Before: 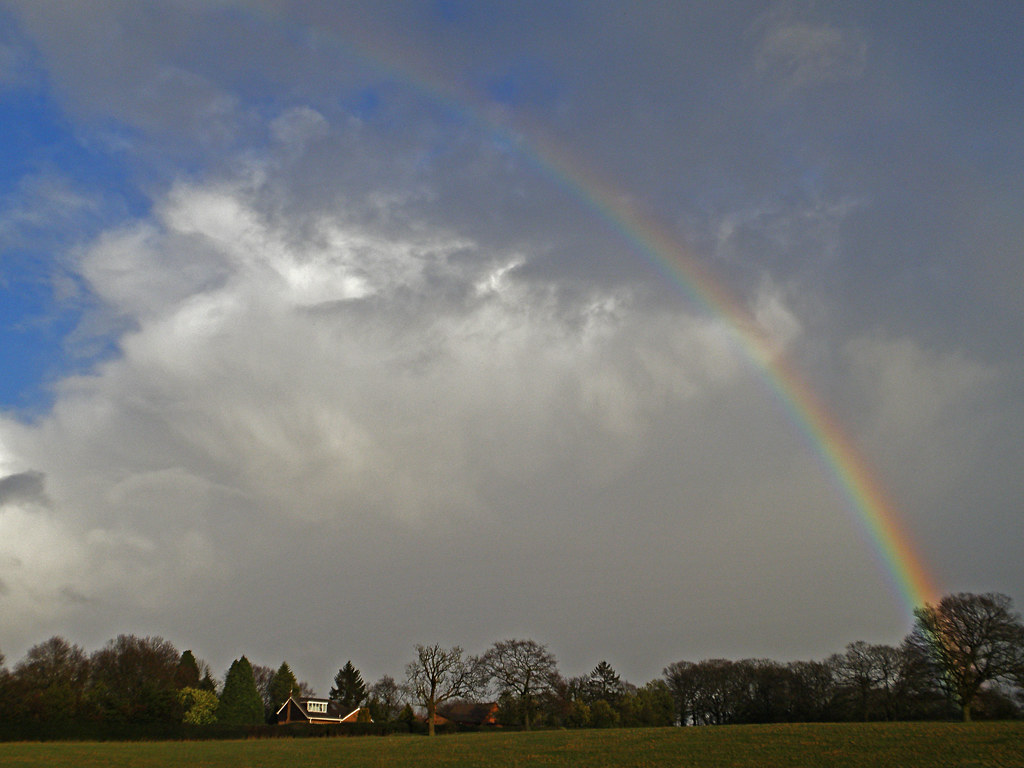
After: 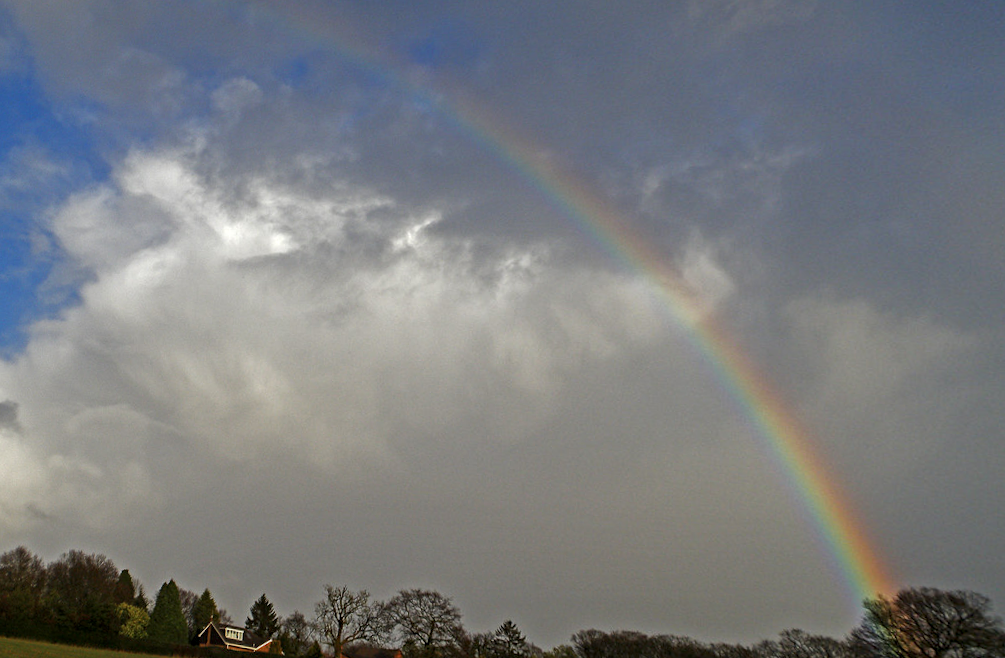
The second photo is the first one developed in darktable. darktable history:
rotate and perspective: rotation 1.69°, lens shift (vertical) -0.023, lens shift (horizontal) -0.291, crop left 0.025, crop right 0.988, crop top 0.092, crop bottom 0.842
local contrast: on, module defaults
